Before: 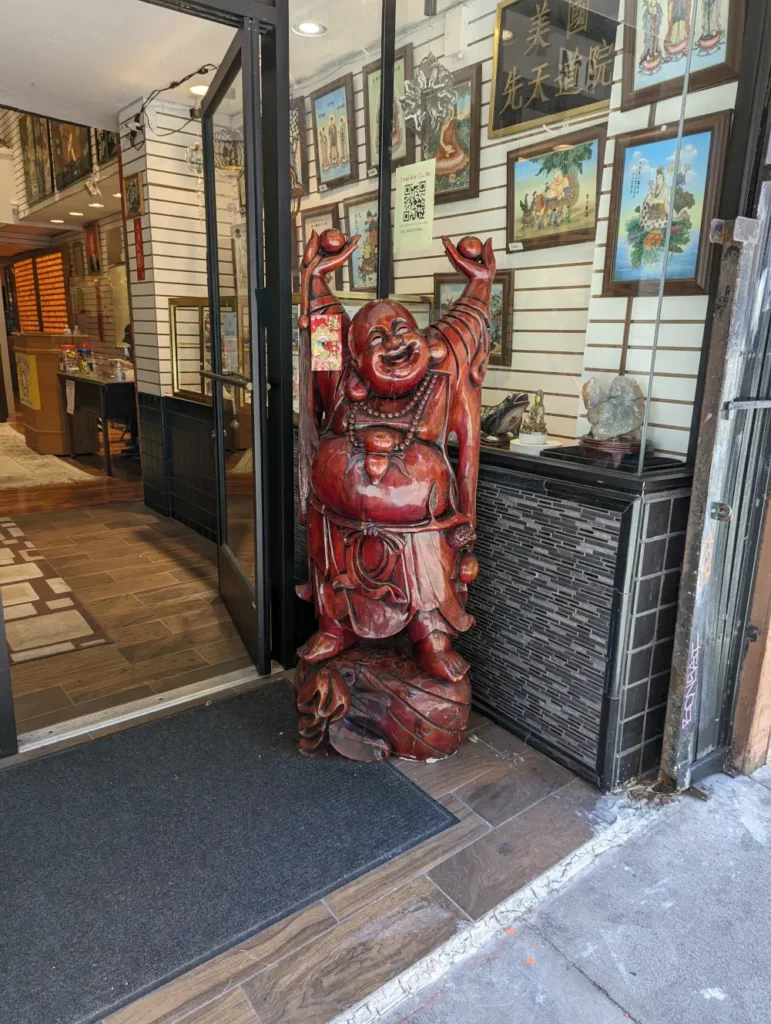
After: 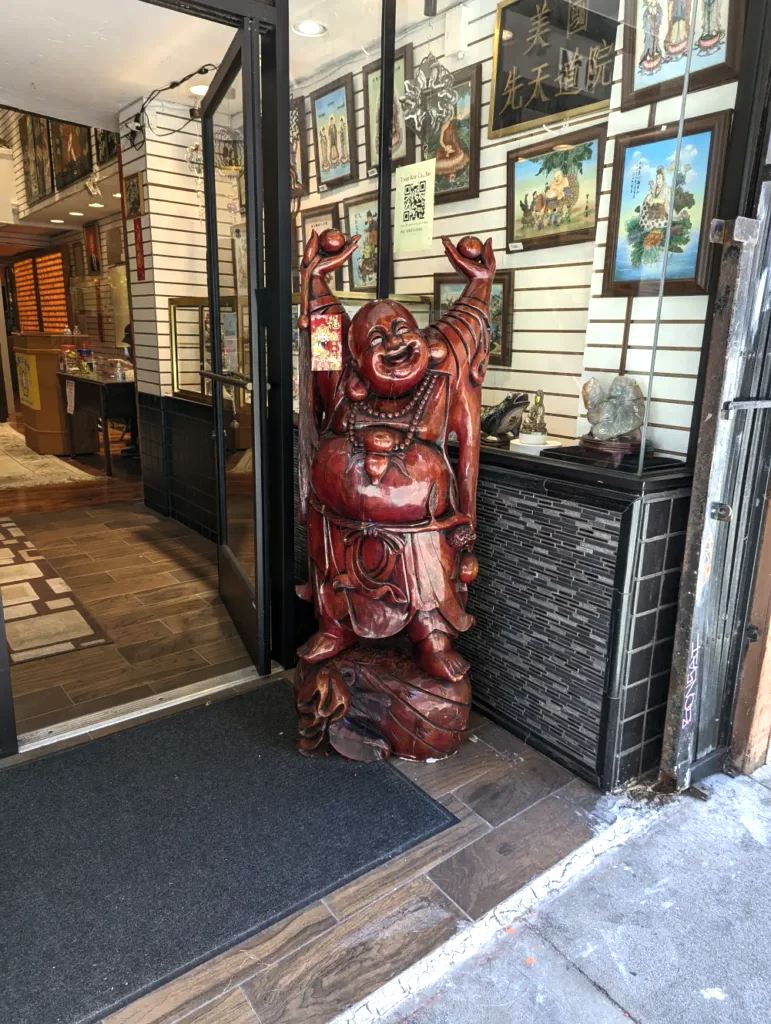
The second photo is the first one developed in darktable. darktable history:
color balance rgb: perceptual saturation grading › global saturation 0.954%, perceptual brilliance grading › global brilliance 14.536%, perceptual brilliance grading › shadows -34.379%
